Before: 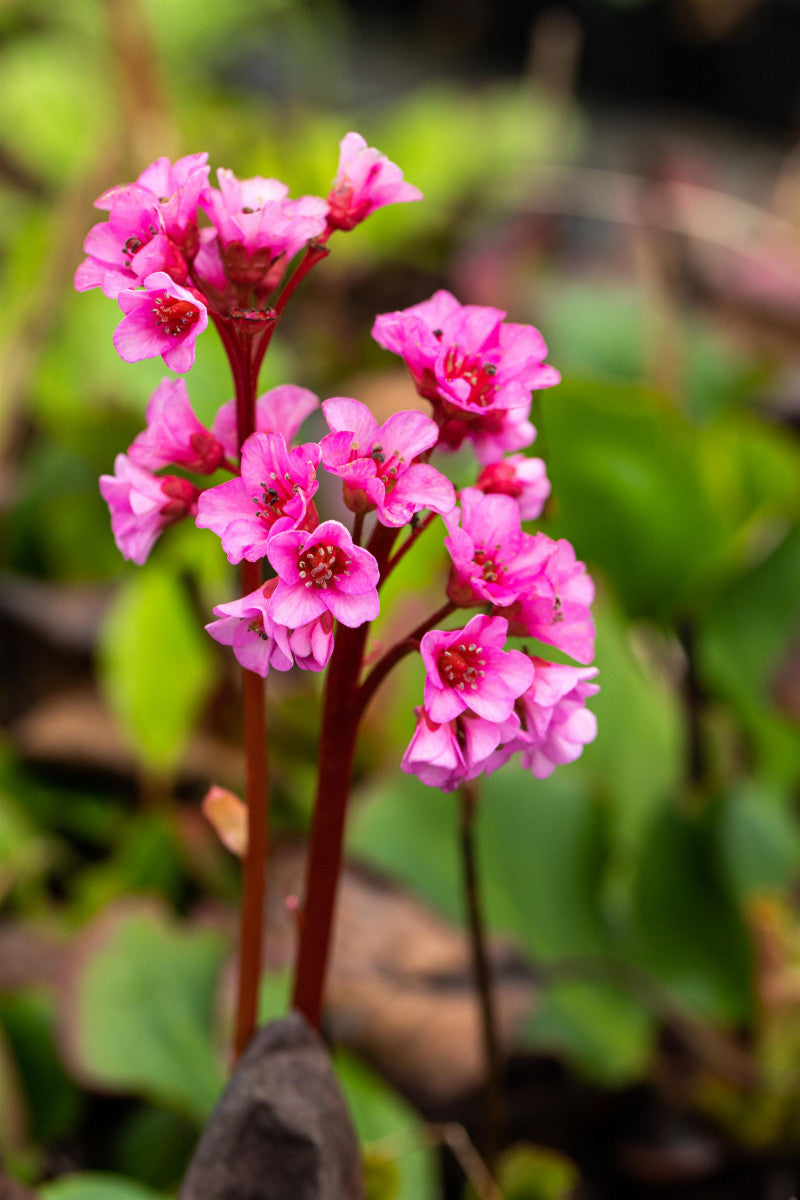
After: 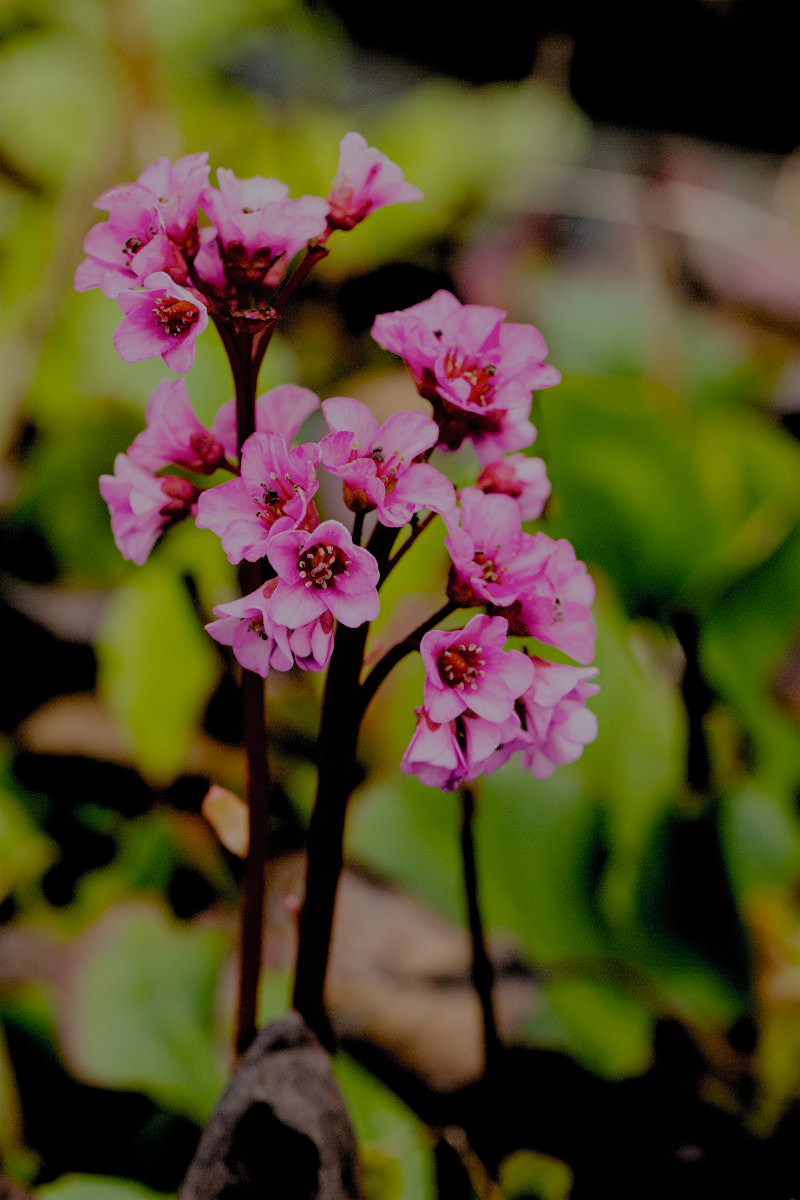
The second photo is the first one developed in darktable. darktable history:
filmic rgb: black relative exposure -4.43 EV, white relative exposure 6.63 EV, hardness 1.84, contrast 0.508, add noise in highlights 0.002, preserve chrominance no, color science v4 (2020)
exposure: black level correction 0.011, exposure -0.471 EV, compensate highlight preservation false
